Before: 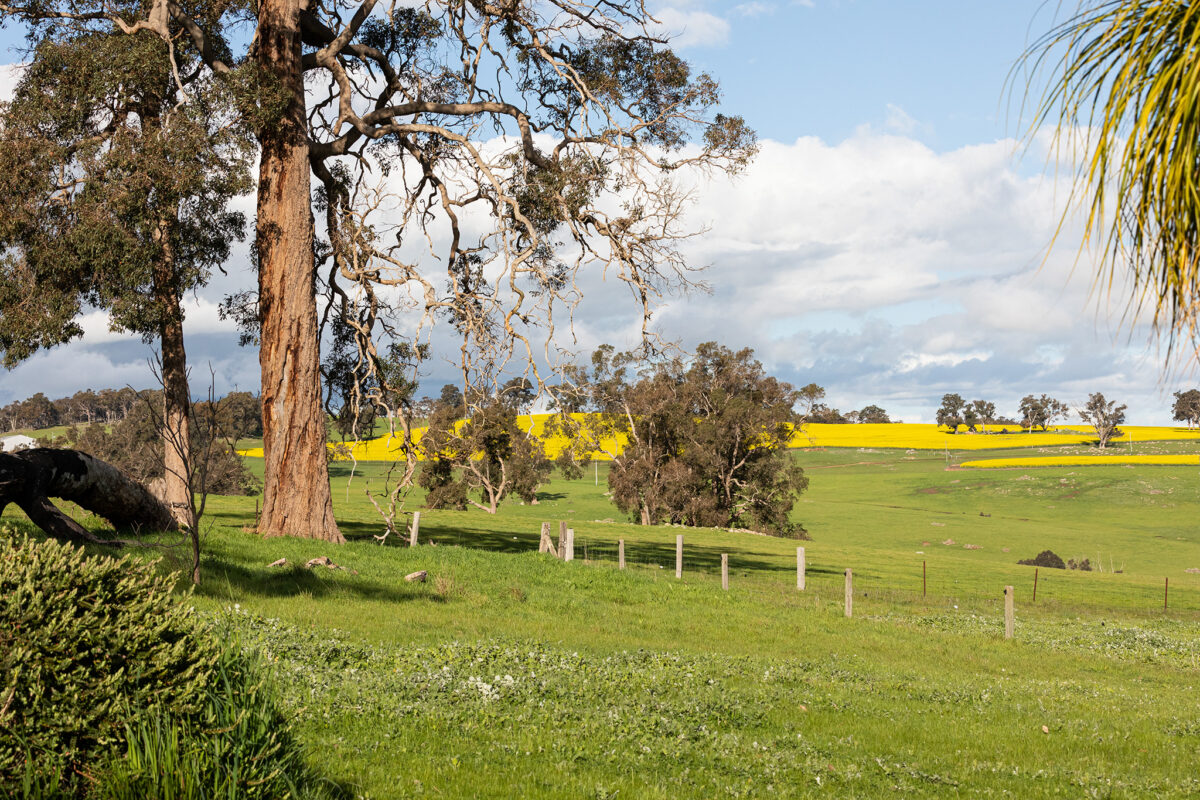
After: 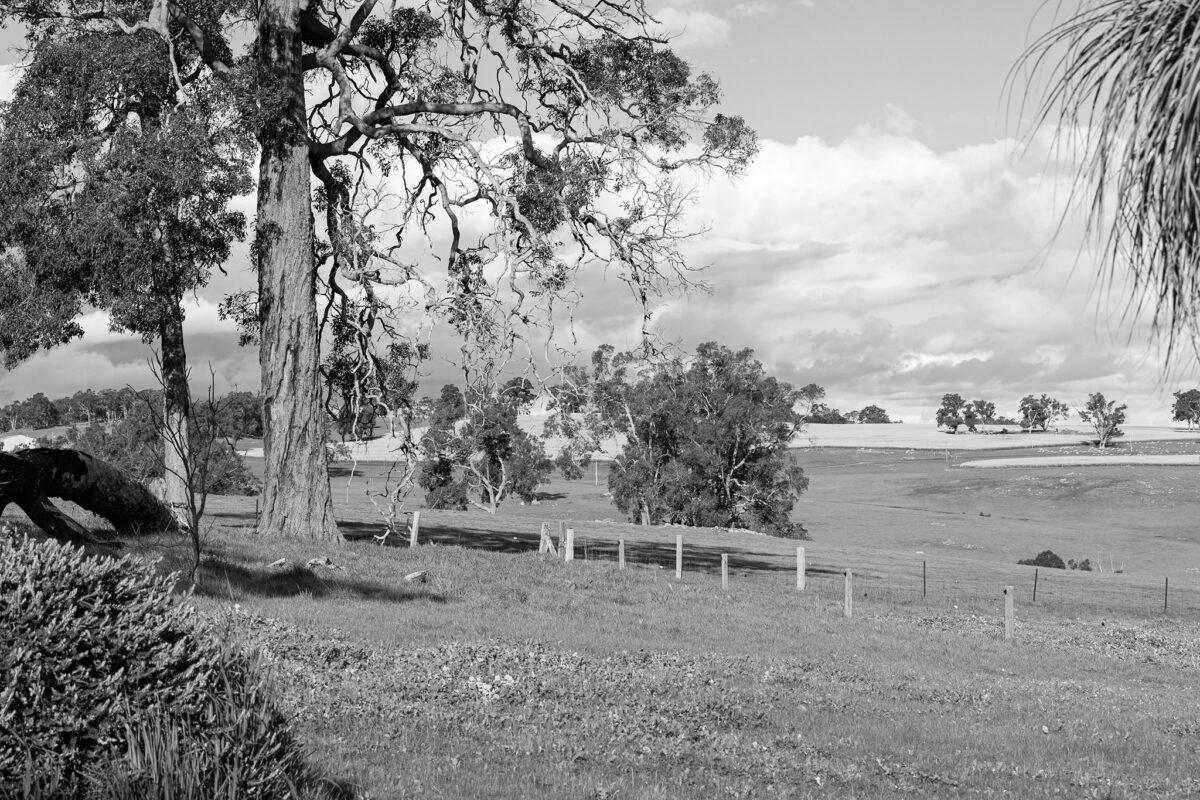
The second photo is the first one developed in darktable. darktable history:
contrast brightness saturation: saturation -1
haze removal: compatibility mode true, adaptive false
